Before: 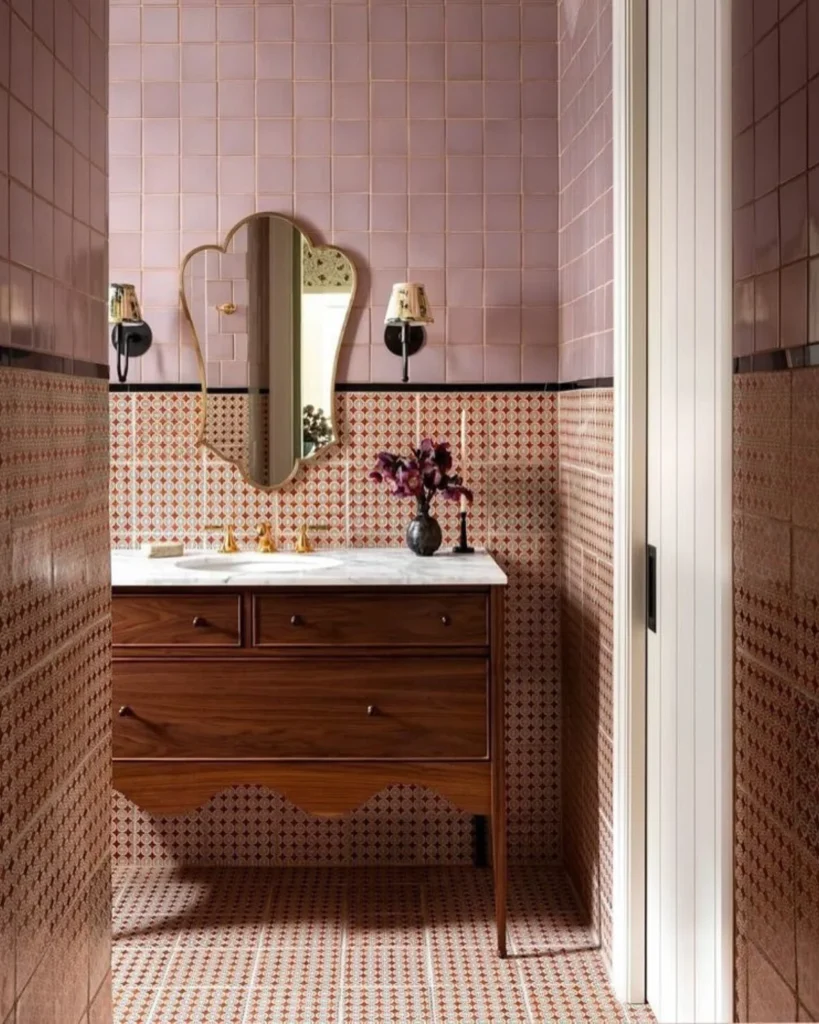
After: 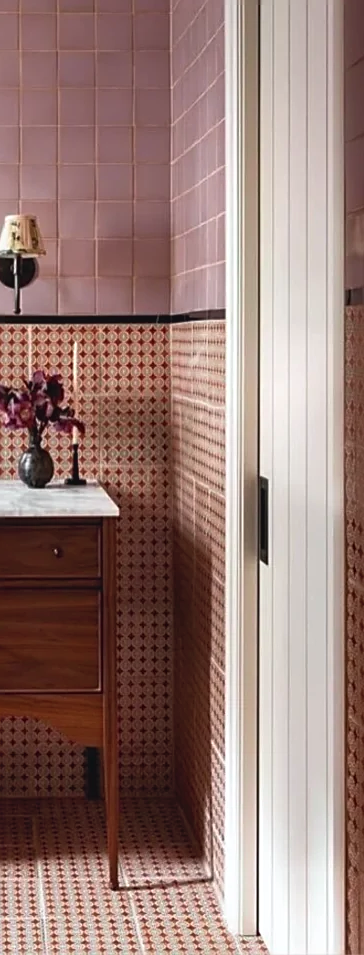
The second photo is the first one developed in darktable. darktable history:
sharpen: on, module defaults
crop: left 47.415%, top 6.65%, right 8.106%
tone curve: curves: ch0 [(0.001, 0.042) (0.128, 0.16) (0.452, 0.42) (0.603, 0.566) (0.754, 0.733) (1, 1)]; ch1 [(0, 0) (0.325, 0.327) (0.412, 0.441) (0.473, 0.466) (0.5, 0.499) (0.549, 0.558) (0.617, 0.625) (0.713, 0.7) (1, 1)]; ch2 [(0, 0) (0.386, 0.397) (0.445, 0.47) (0.505, 0.498) (0.529, 0.524) (0.574, 0.569) (0.652, 0.641) (1, 1)], color space Lab, independent channels, preserve colors none
